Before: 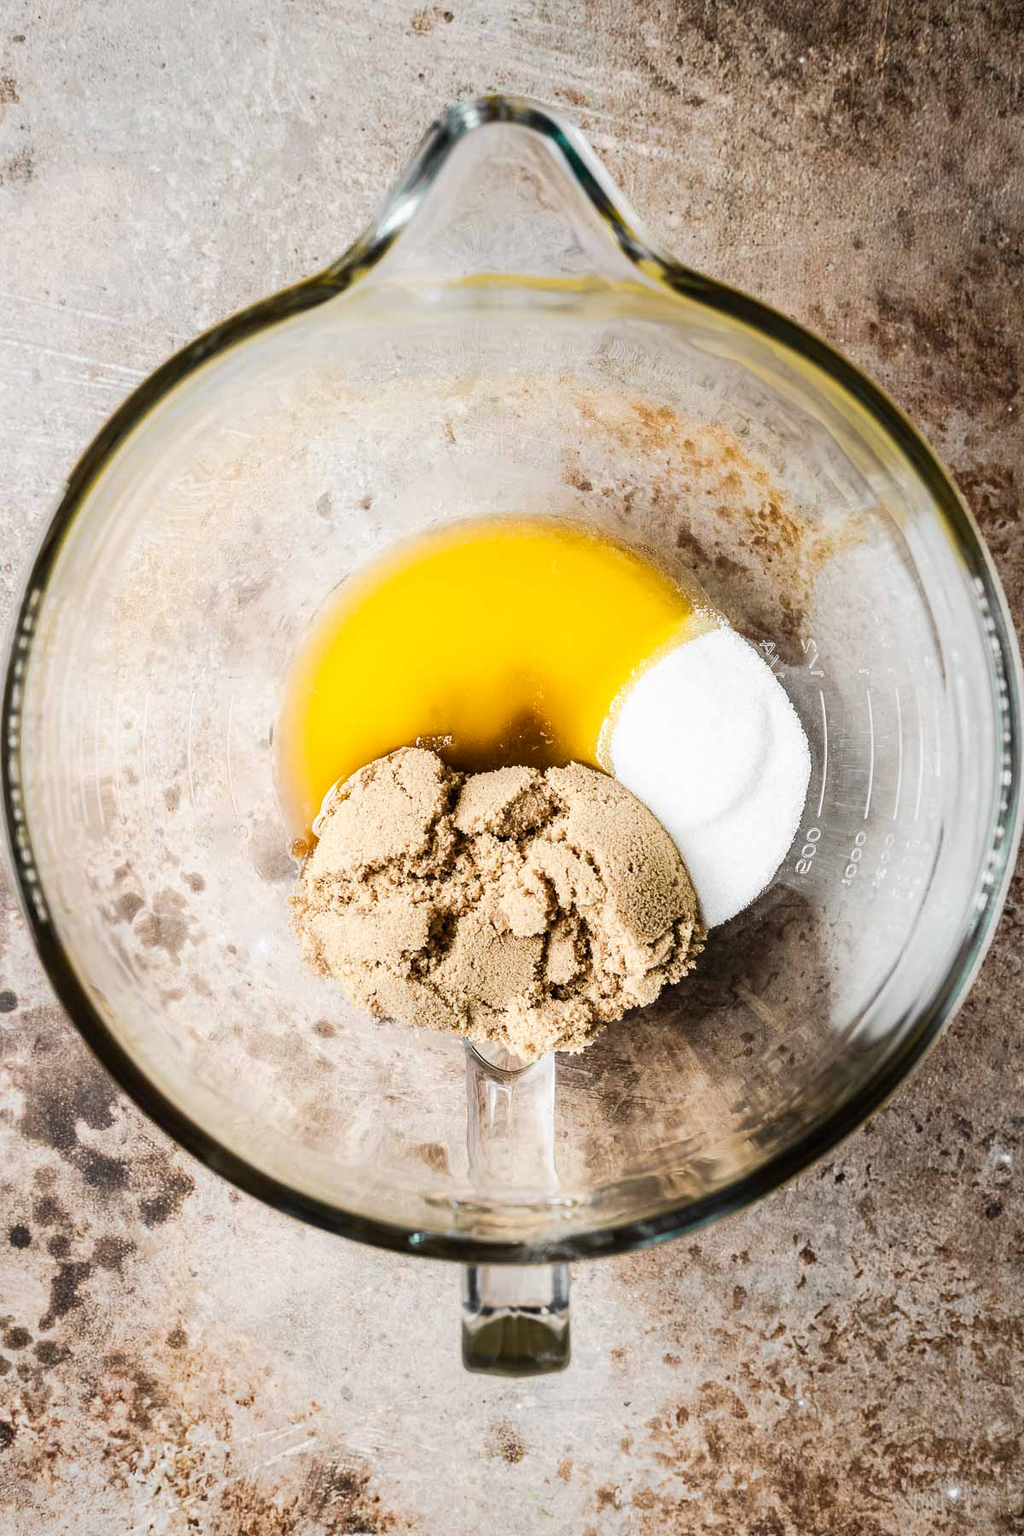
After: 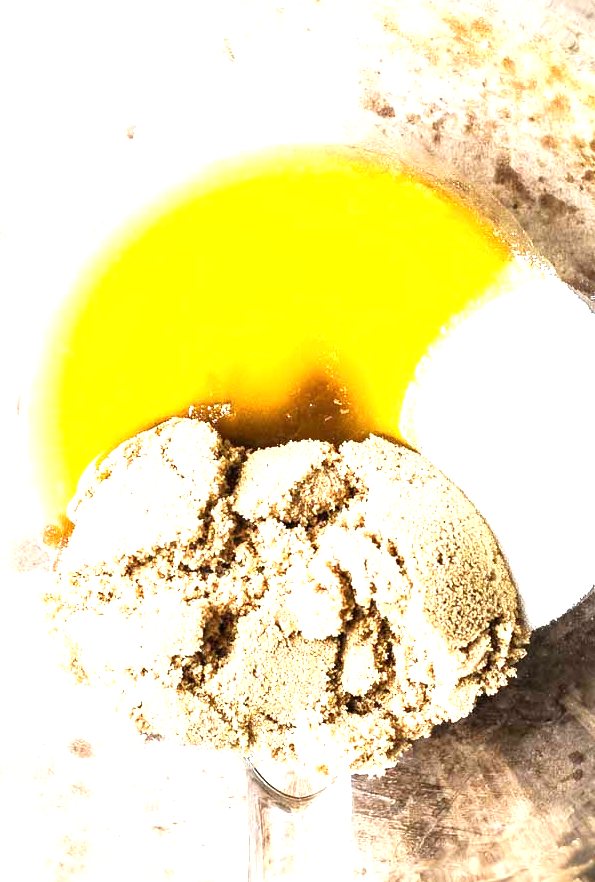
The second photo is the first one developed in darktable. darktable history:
crop: left 24.944%, top 25.46%, right 25.417%, bottom 25.503%
exposure: black level correction 0, exposure 1.2 EV, compensate highlight preservation false
